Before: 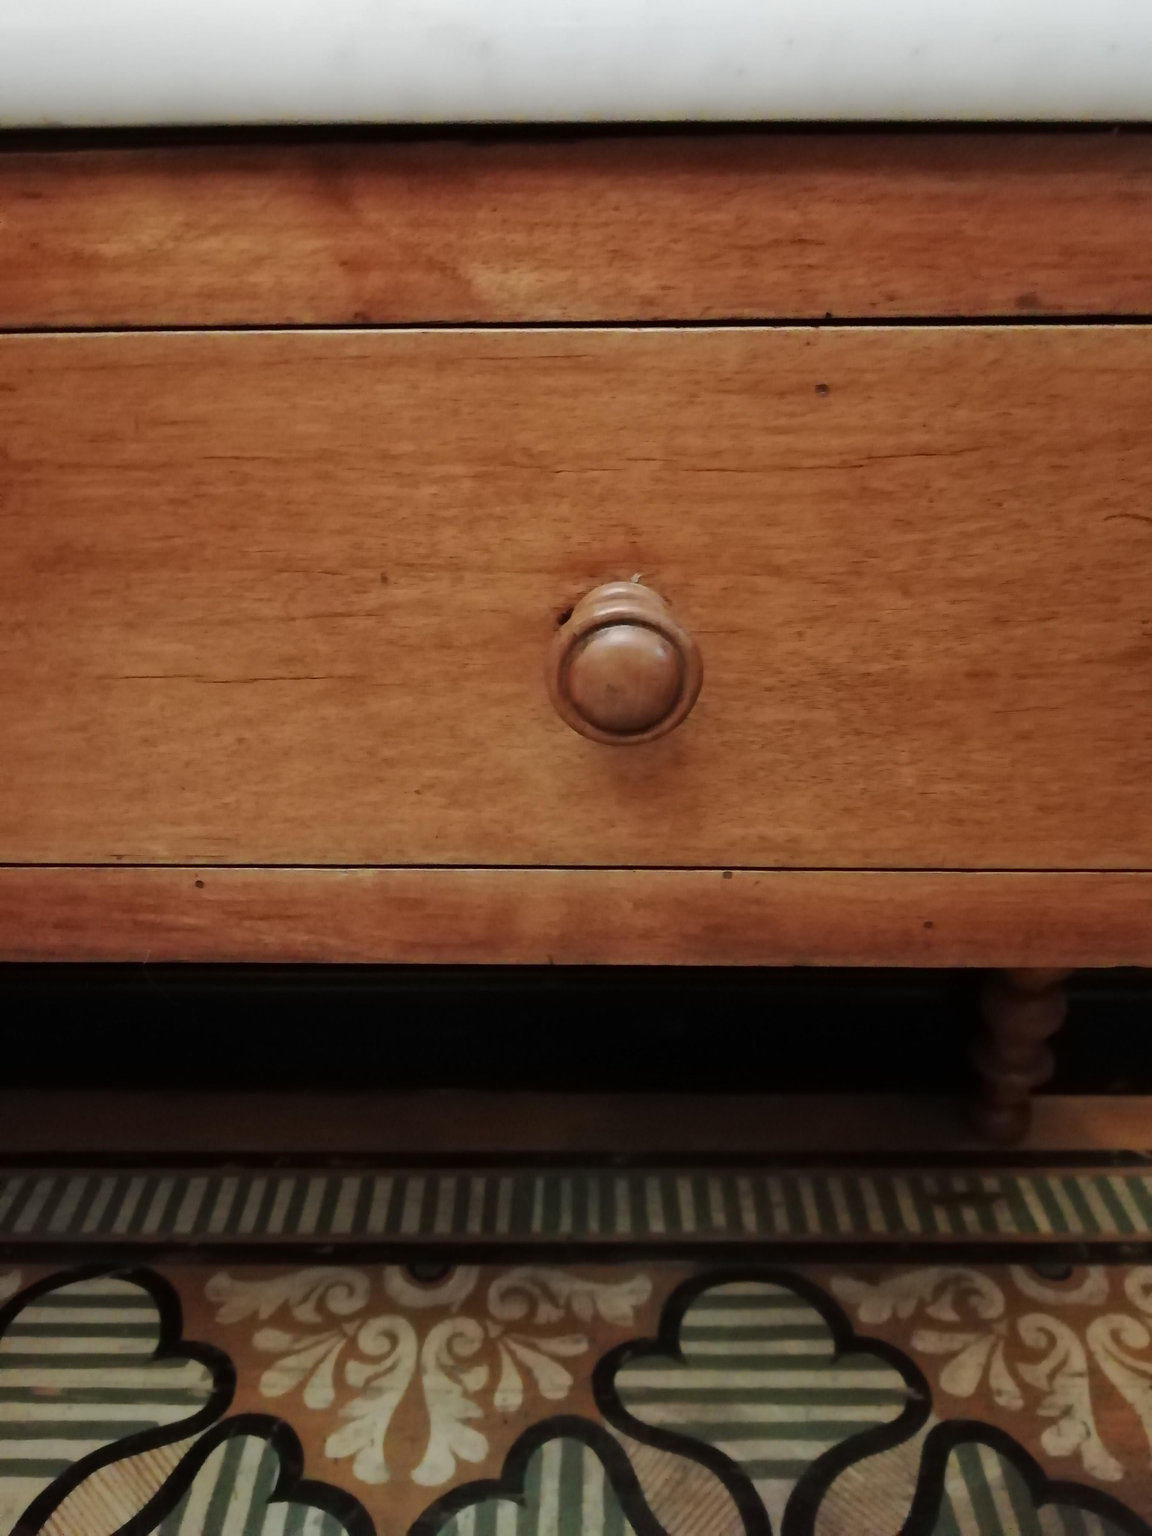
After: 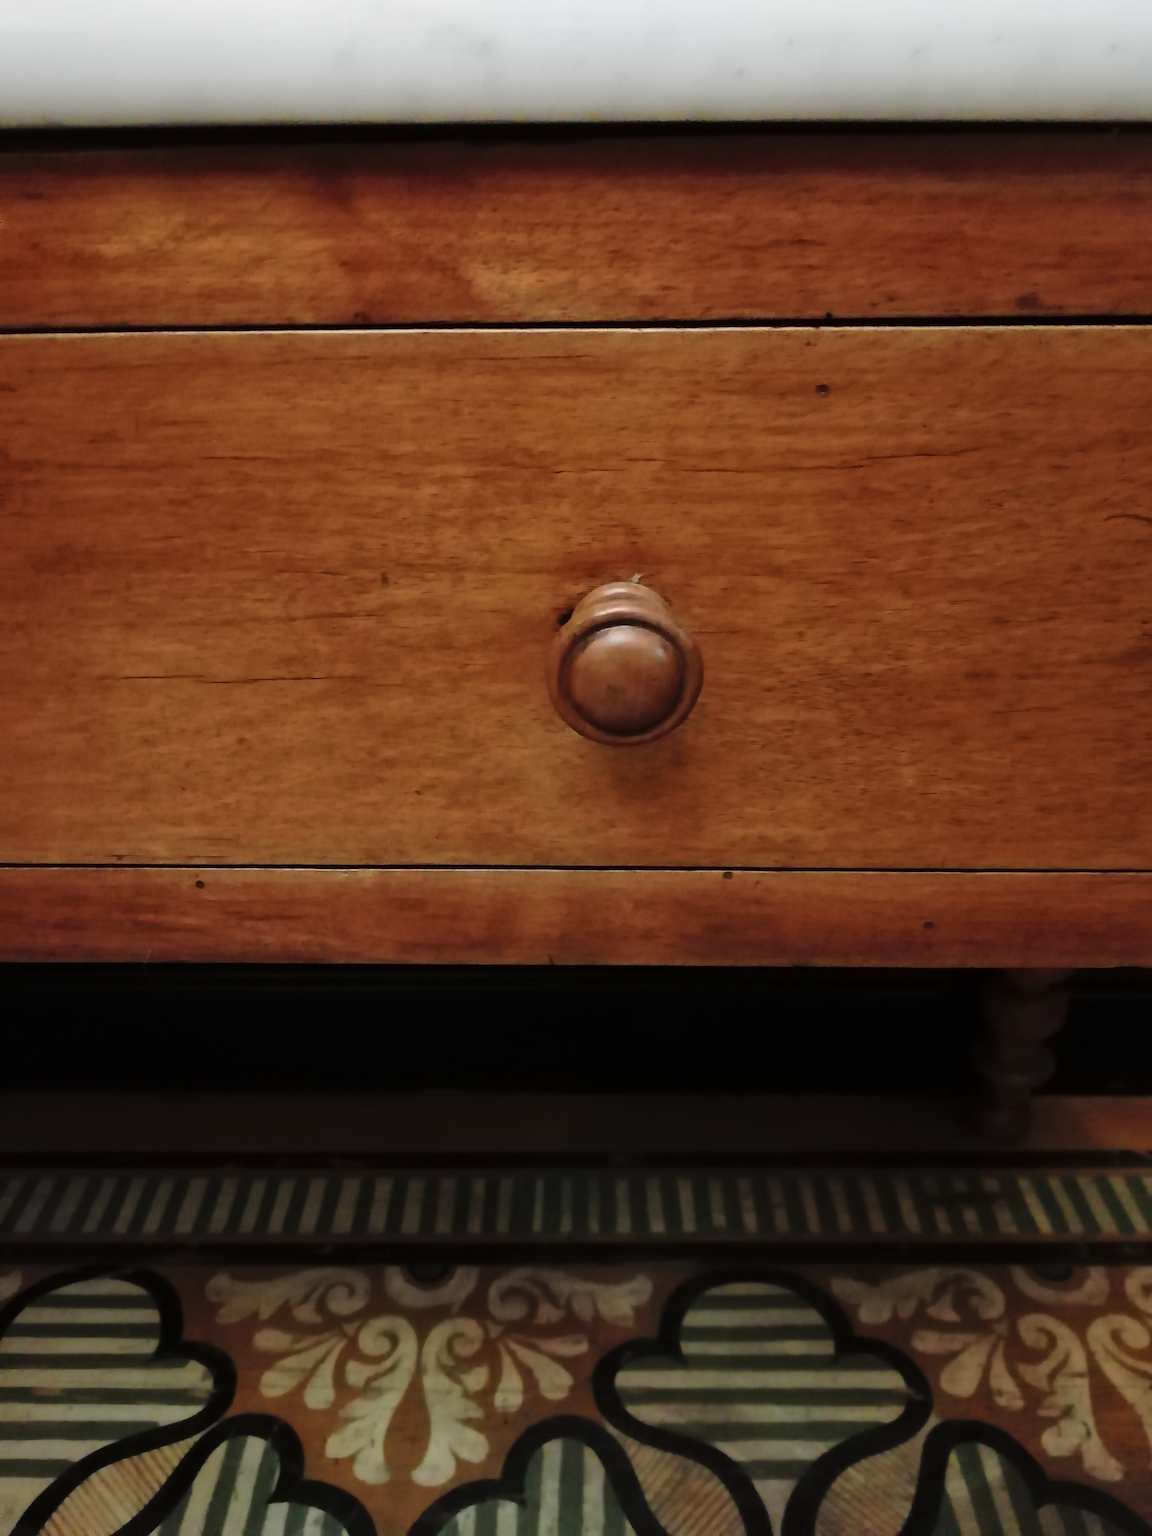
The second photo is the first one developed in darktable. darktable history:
shadows and highlights: radius 125.73, shadows 21.2, highlights -22.5, low approximation 0.01
tone curve: curves: ch0 [(0, 0) (0.003, 0.004) (0.011, 0.009) (0.025, 0.017) (0.044, 0.029) (0.069, 0.04) (0.1, 0.051) (0.136, 0.07) (0.177, 0.095) (0.224, 0.131) (0.277, 0.179) (0.335, 0.237) (0.399, 0.302) (0.468, 0.386) (0.543, 0.471) (0.623, 0.576) (0.709, 0.699) (0.801, 0.817) (0.898, 0.917) (1, 1)], preserve colors none
